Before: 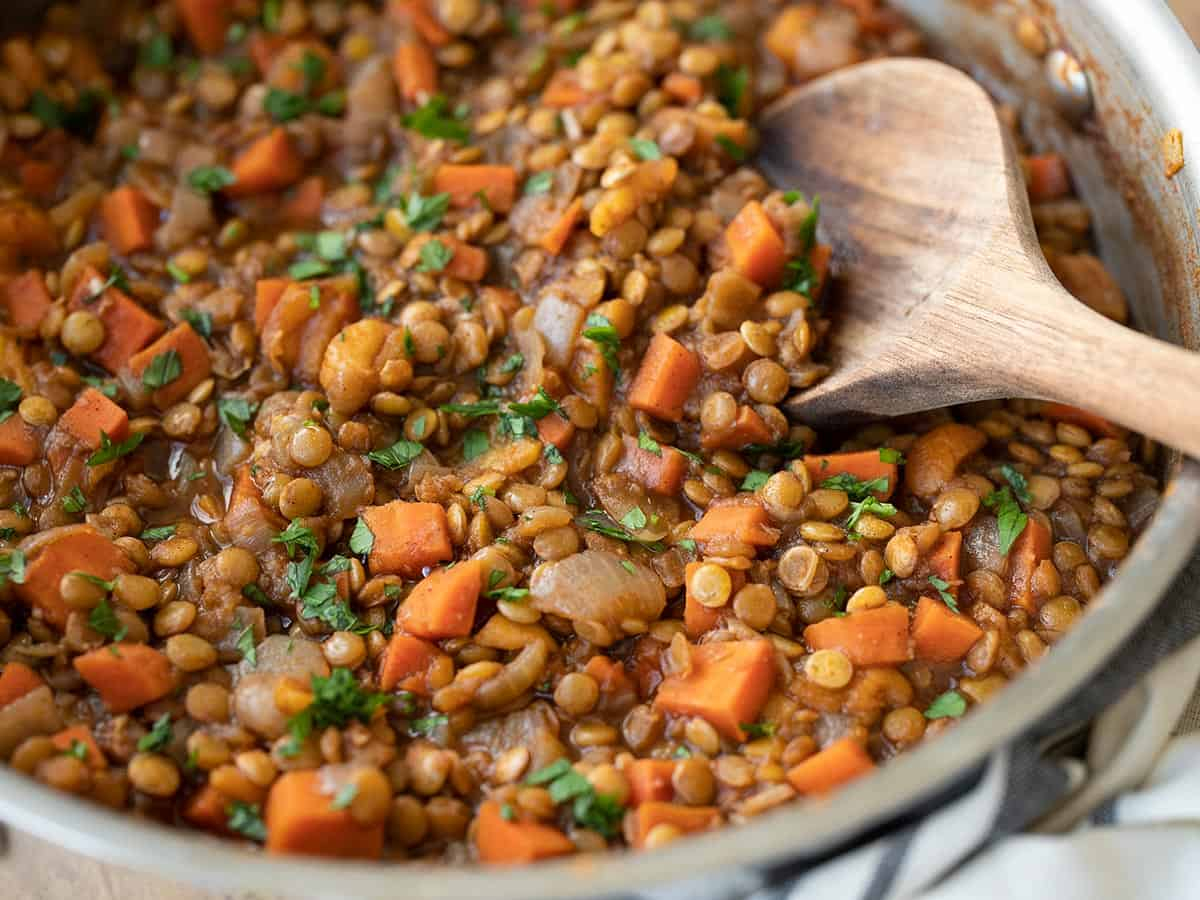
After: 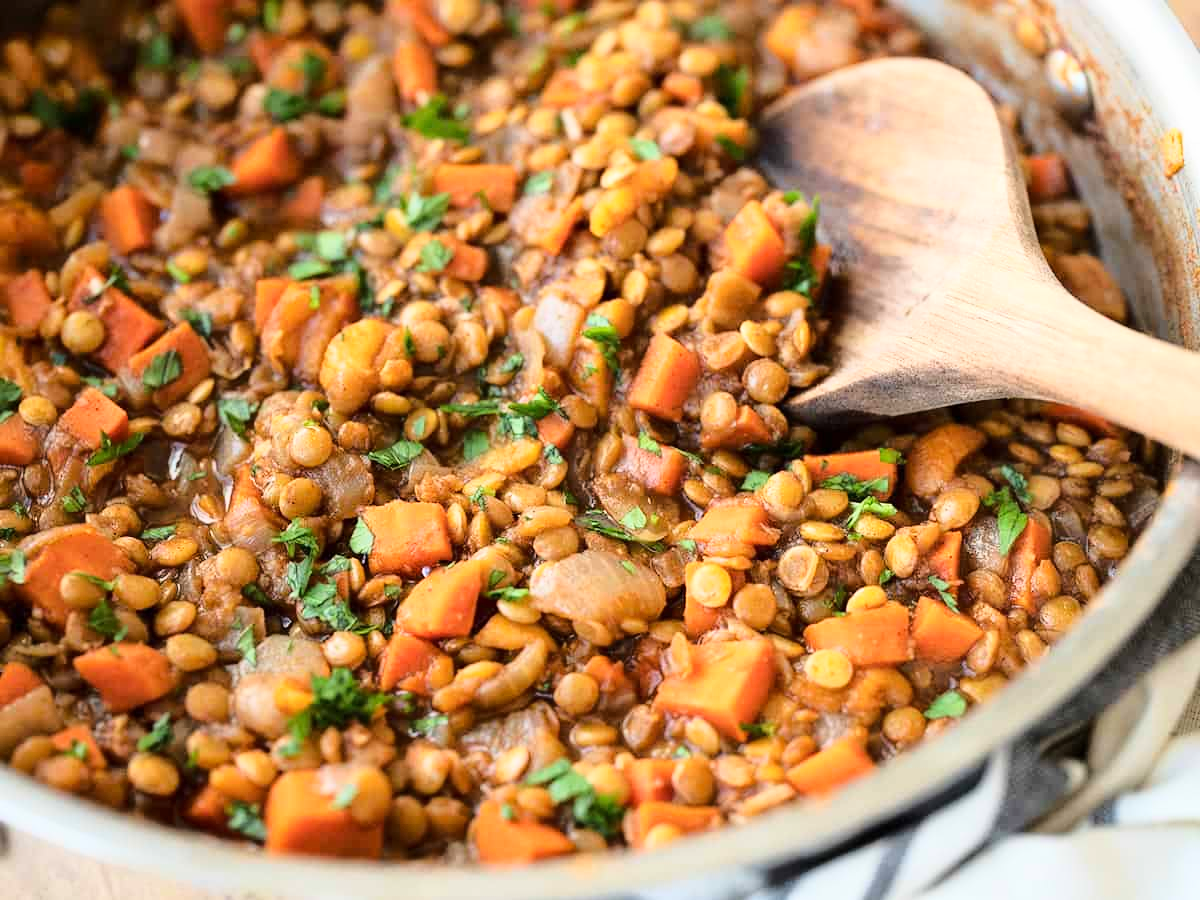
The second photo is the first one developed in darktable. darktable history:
base curve: curves: ch0 [(0, 0) (0.028, 0.03) (0.121, 0.232) (0.46, 0.748) (0.859, 0.968) (1, 1)]
tone equalizer: -7 EV 0.217 EV, -6 EV 0.107 EV, -5 EV 0.102 EV, -4 EV 0.054 EV, -2 EV -0.027 EV, -1 EV -0.049 EV, +0 EV -0.081 EV, edges refinement/feathering 500, mask exposure compensation -1.57 EV, preserve details no
